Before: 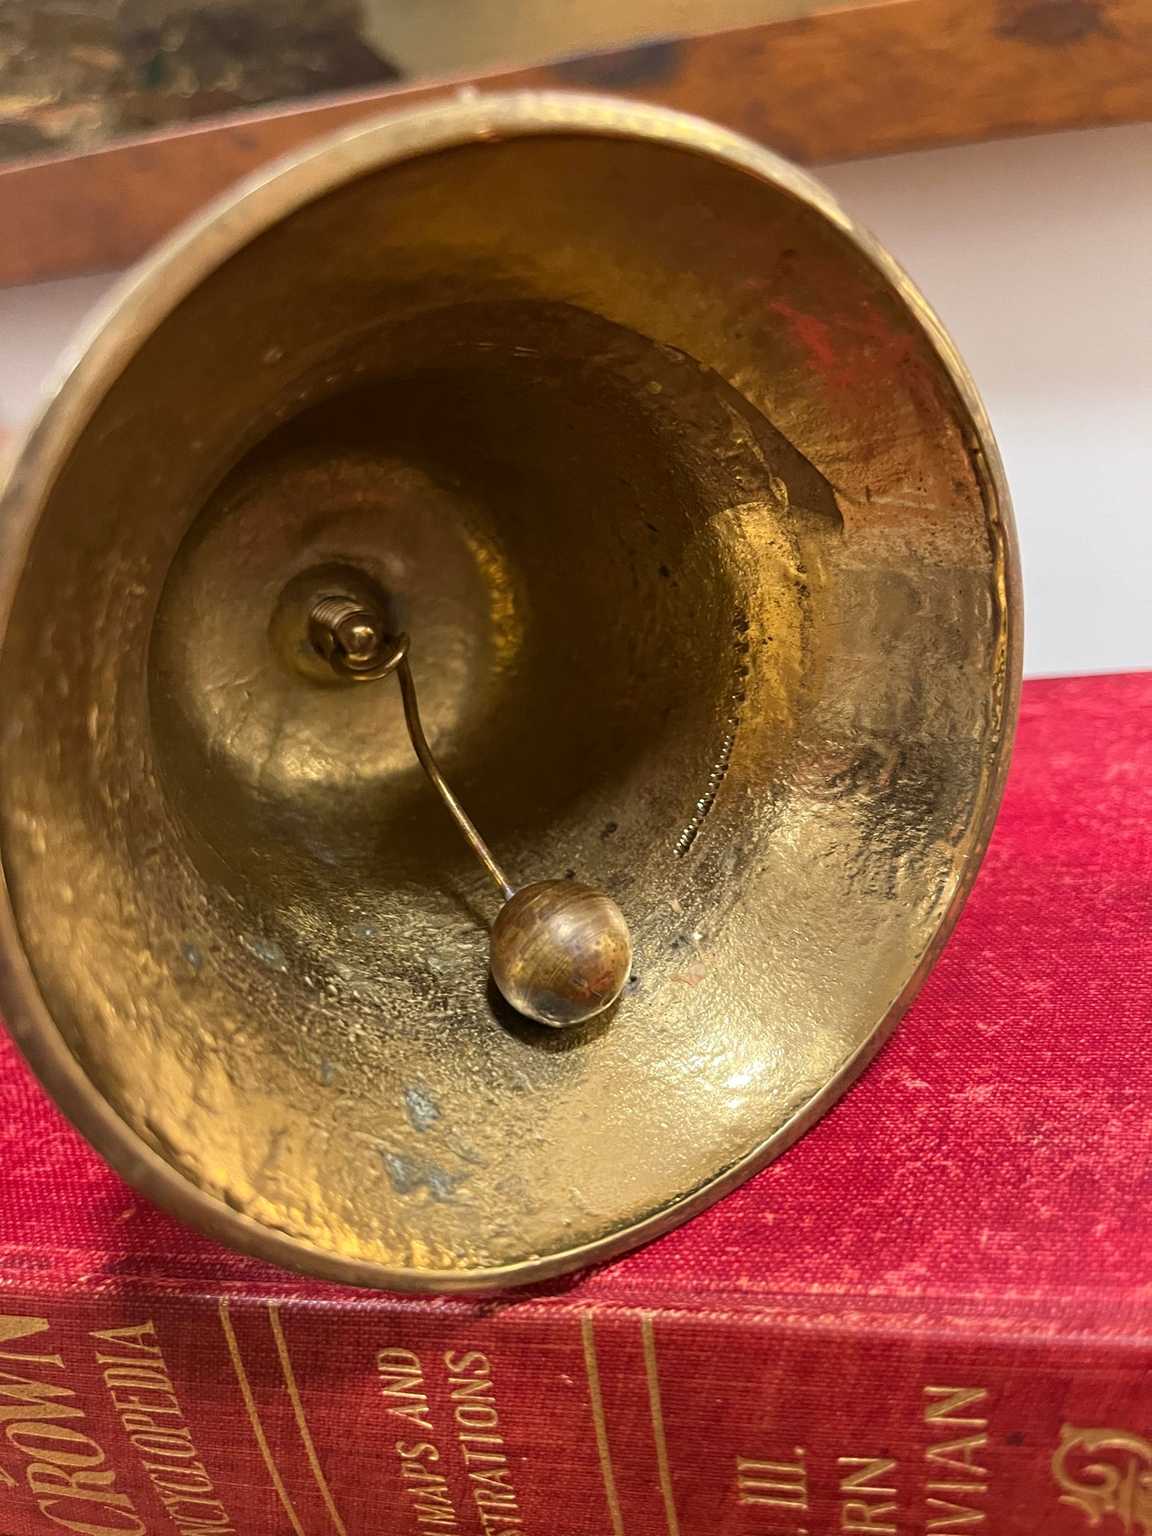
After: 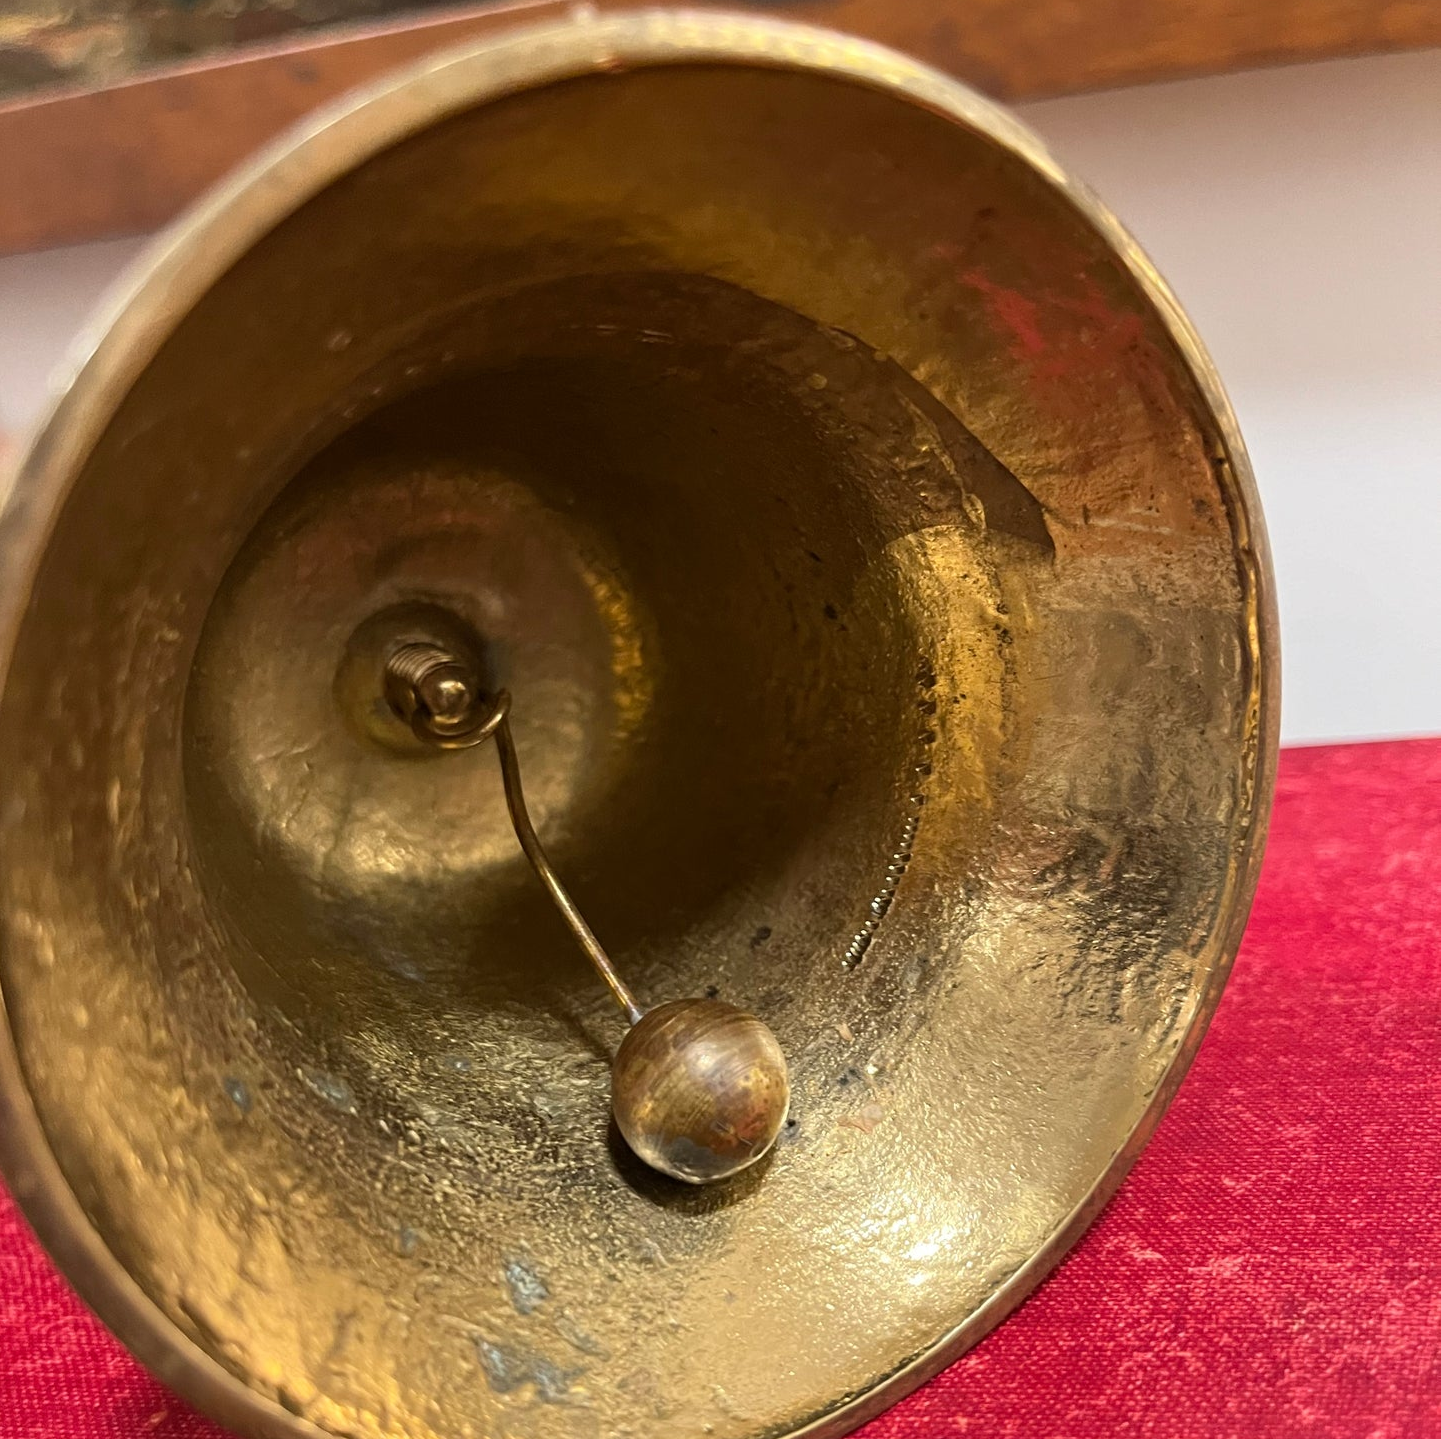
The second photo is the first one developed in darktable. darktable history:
crop: left 0.216%, top 5.47%, bottom 19.82%
